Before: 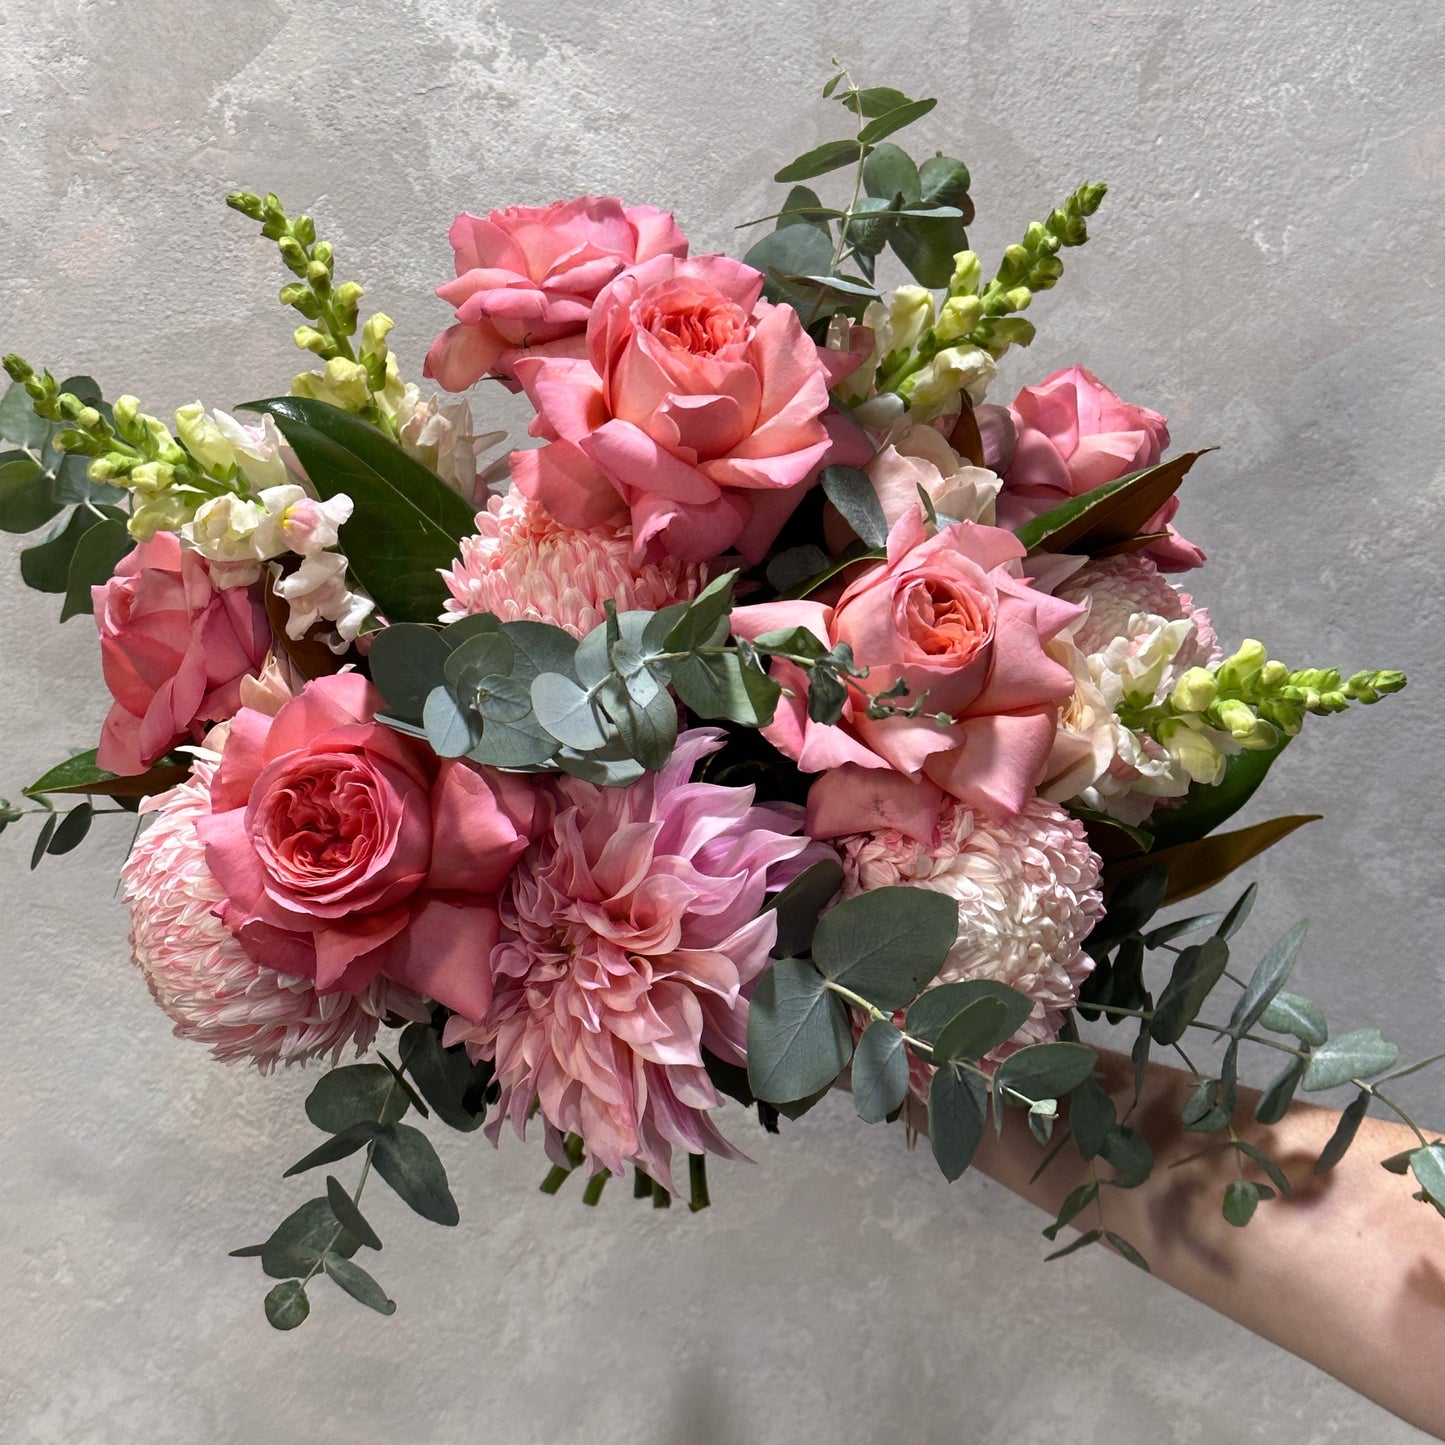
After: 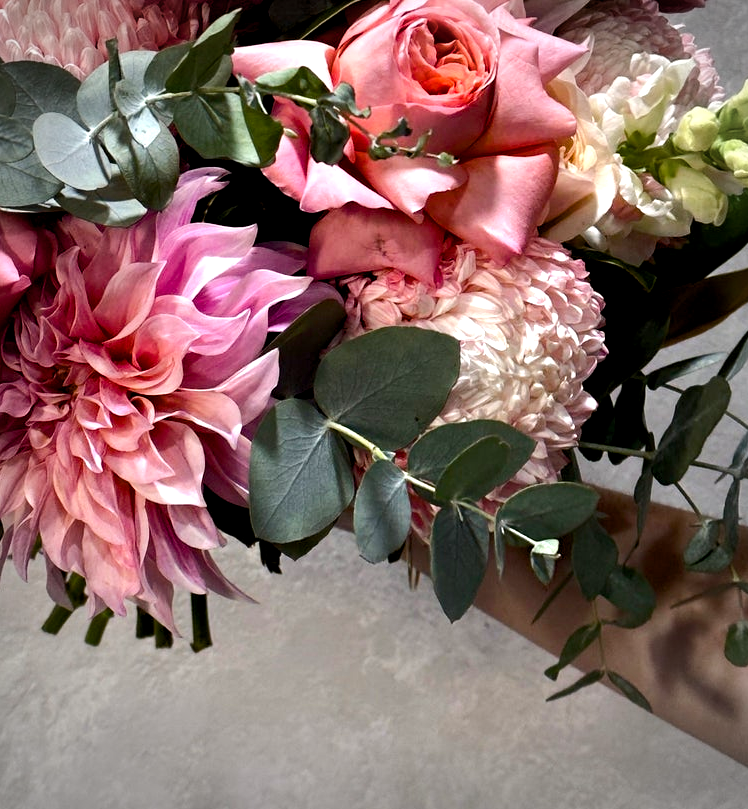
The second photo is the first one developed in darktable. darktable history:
vignetting: on, module defaults
tone equalizer: -8 EV -0.417 EV, -7 EV -0.389 EV, -6 EV -0.333 EV, -5 EV -0.222 EV, -3 EV 0.222 EV, -2 EV 0.333 EV, -1 EV 0.389 EV, +0 EV 0.417 EV, edges refinement/feathering 500, mask exposure compensation -1.57 EV, preserve details no
color balance rgb: global offset › luminance -0.51%, perceptual saturation grading › global saturation 27.53%, perceptual saturation grading › highlights -25%, perceptual saturation grading › shadows 25%, perceptual brilliance grading › highlights 6.62%, perceptual brilliance grading › mid-tones 17.07%, perceptual brilliance grading › shadows -5.23%
crop: left 34.479%, top 38.822%, right 13.718%, bottom 5.172%
